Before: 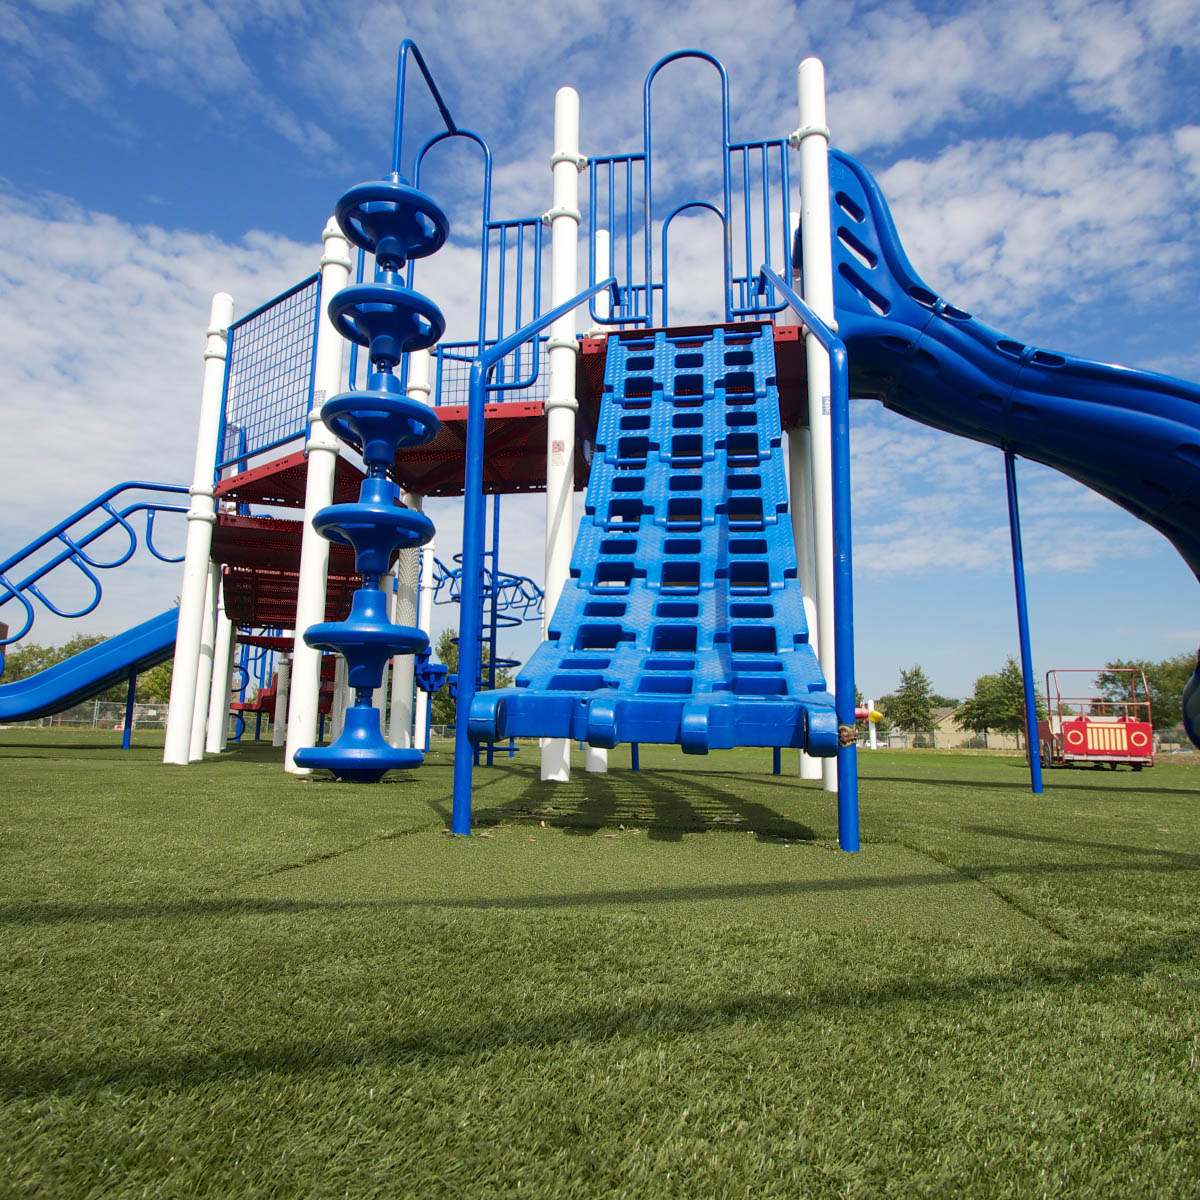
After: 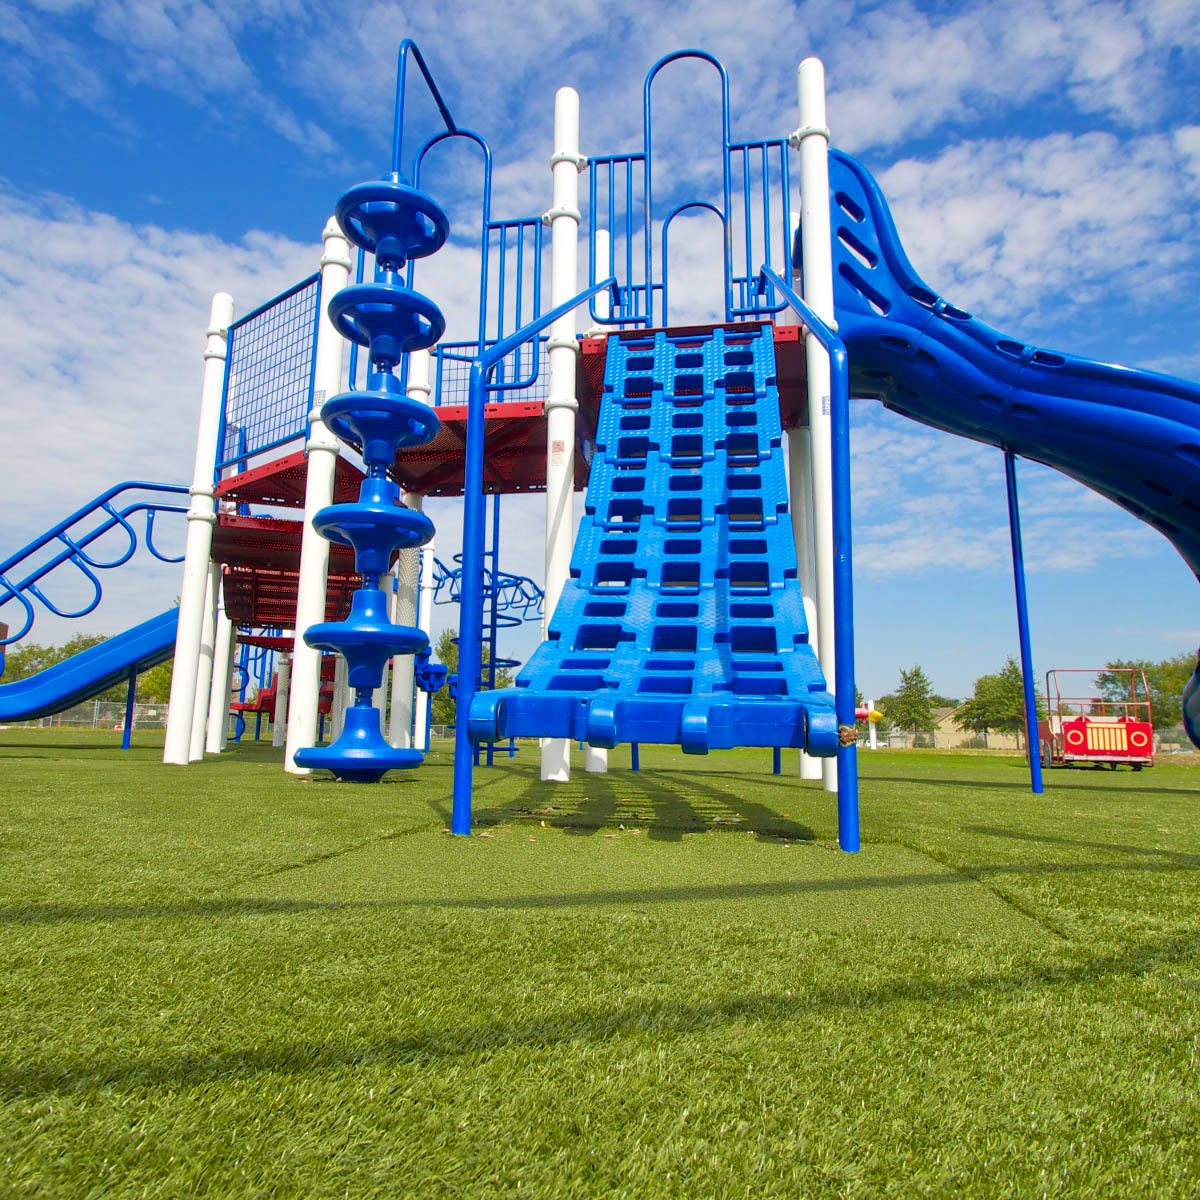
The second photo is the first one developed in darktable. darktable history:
tone equalizer: -7 EV 0.145 EV, -6 EV 0.598 EV, -5 EV 1.11 EV, -4 EV 1.29 EV, -3 EV 1.15 EV, -2 EV 0.6 EV, -1 EV 0.168 EV
color balance rgb: perceptual saturation grading › global saturation 19.569%, global vibrance 20%
